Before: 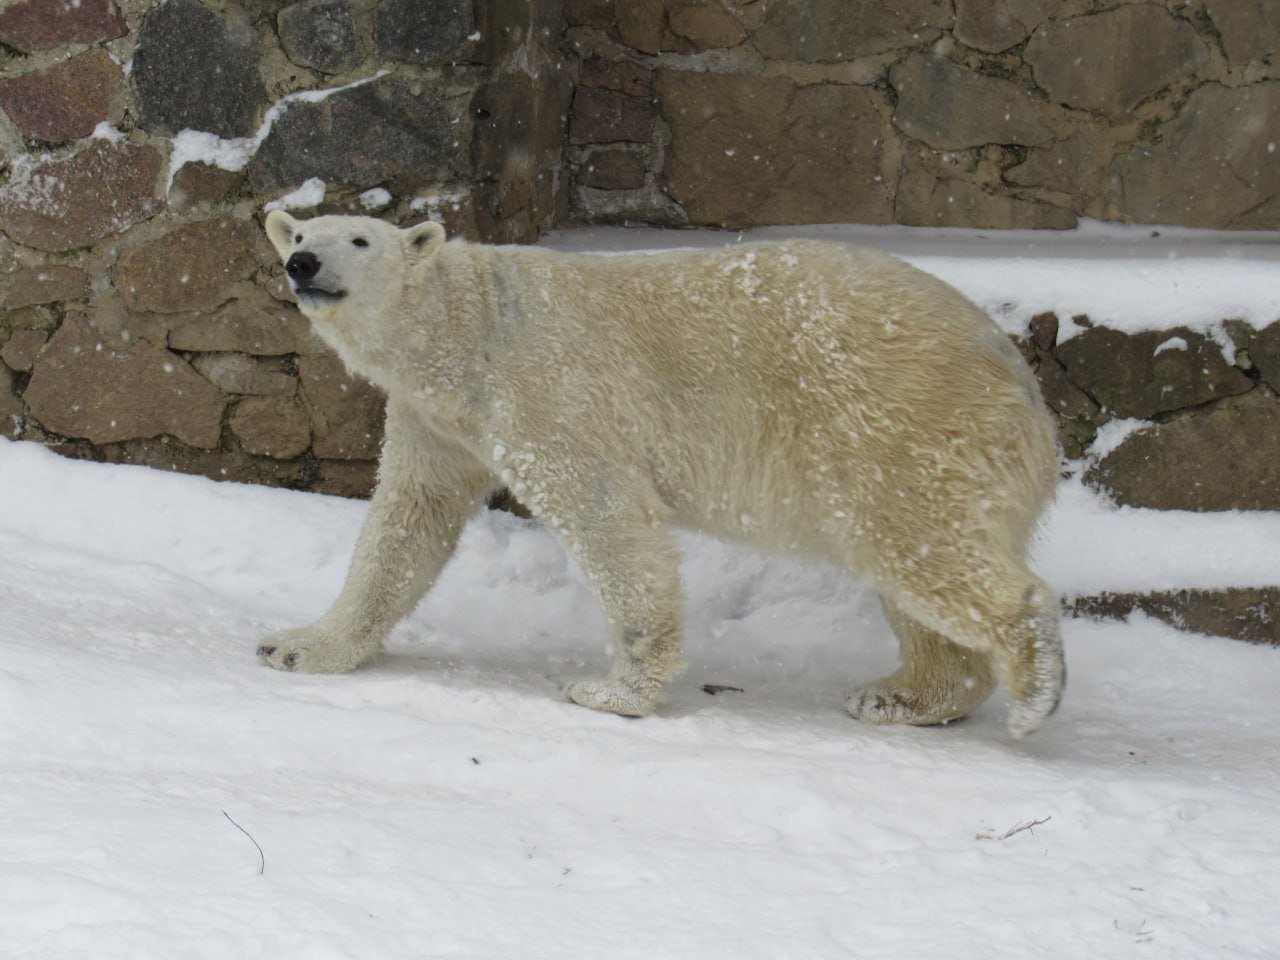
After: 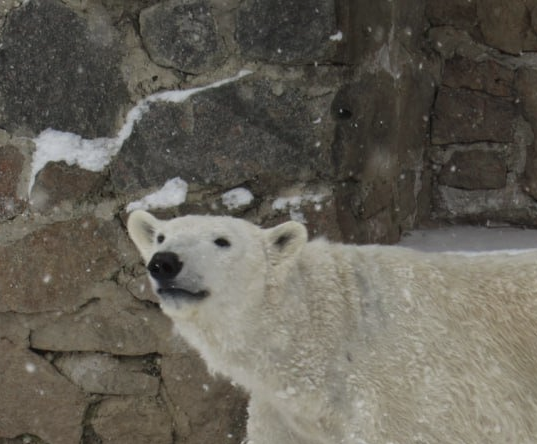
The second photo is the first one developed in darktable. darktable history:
exposure: exposure 0.081 EV, compensate highlight preservation false
color zones: curves: ch0 [(0, 0.5) (0.125, 0.4) (0.25, 0.5) (0.375, 0.4) (0.5, 0.4) (0.625, 0.35) (0.75, 0.35) (0.875, 0.5)]; ch1 [(0, 0.35) (0.125, 0.45) (0.25, 0.35) (0.375, 0.35) (0.5, 0.35) (0.625, 0.35) (0.75, 0.45) (0.875, 0.35)]; ch2 [(0, 0.6) (0.125, 0.5) (0.25, 0.5) (0.375, 0.6) (0.5, 0.6) (0.625, 0.5) (0.75, 0.5) (0.875, 0.5)]
crop and rotate: left 10.817%, top 0.062%, right 47.194%, bottom 53.626%
